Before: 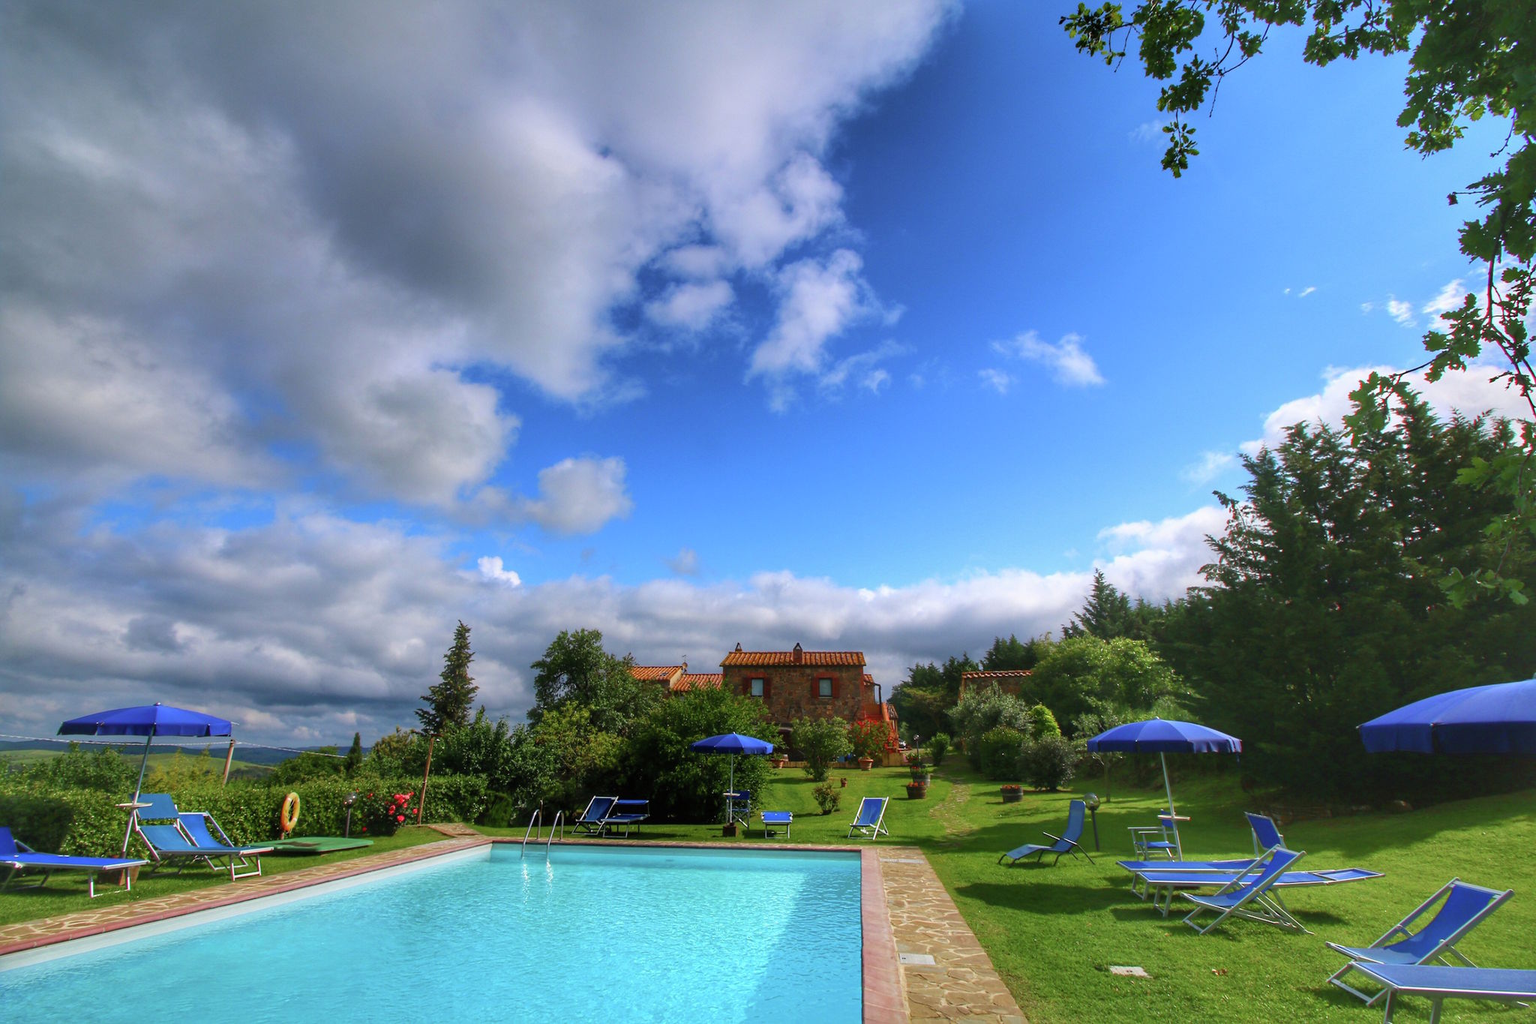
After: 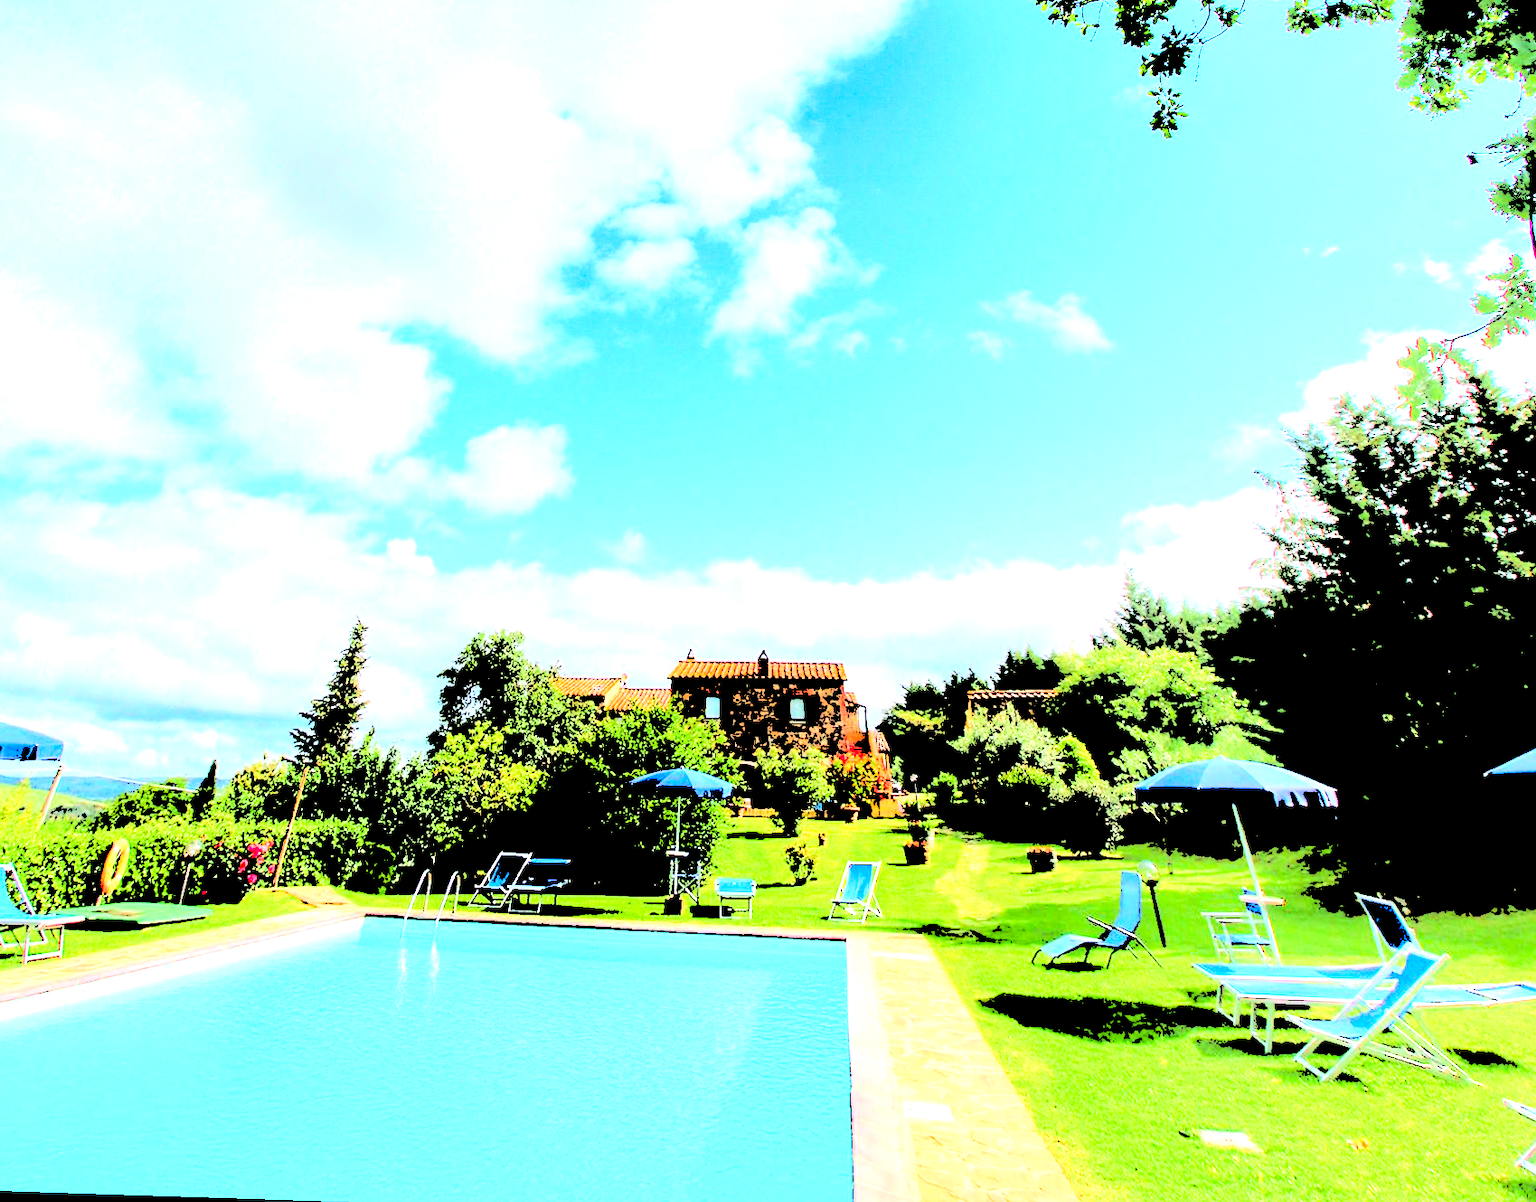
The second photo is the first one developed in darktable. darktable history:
rotate and perspective: rotation 0.72°, lens shift (vertical) -0.352, lens shift (horizontal) -0.051, crop left 0.152, crop right 0.859, crop top 0.019, crop bottom 0.964
levels: levels [0.246, 0.246, 0.506]
